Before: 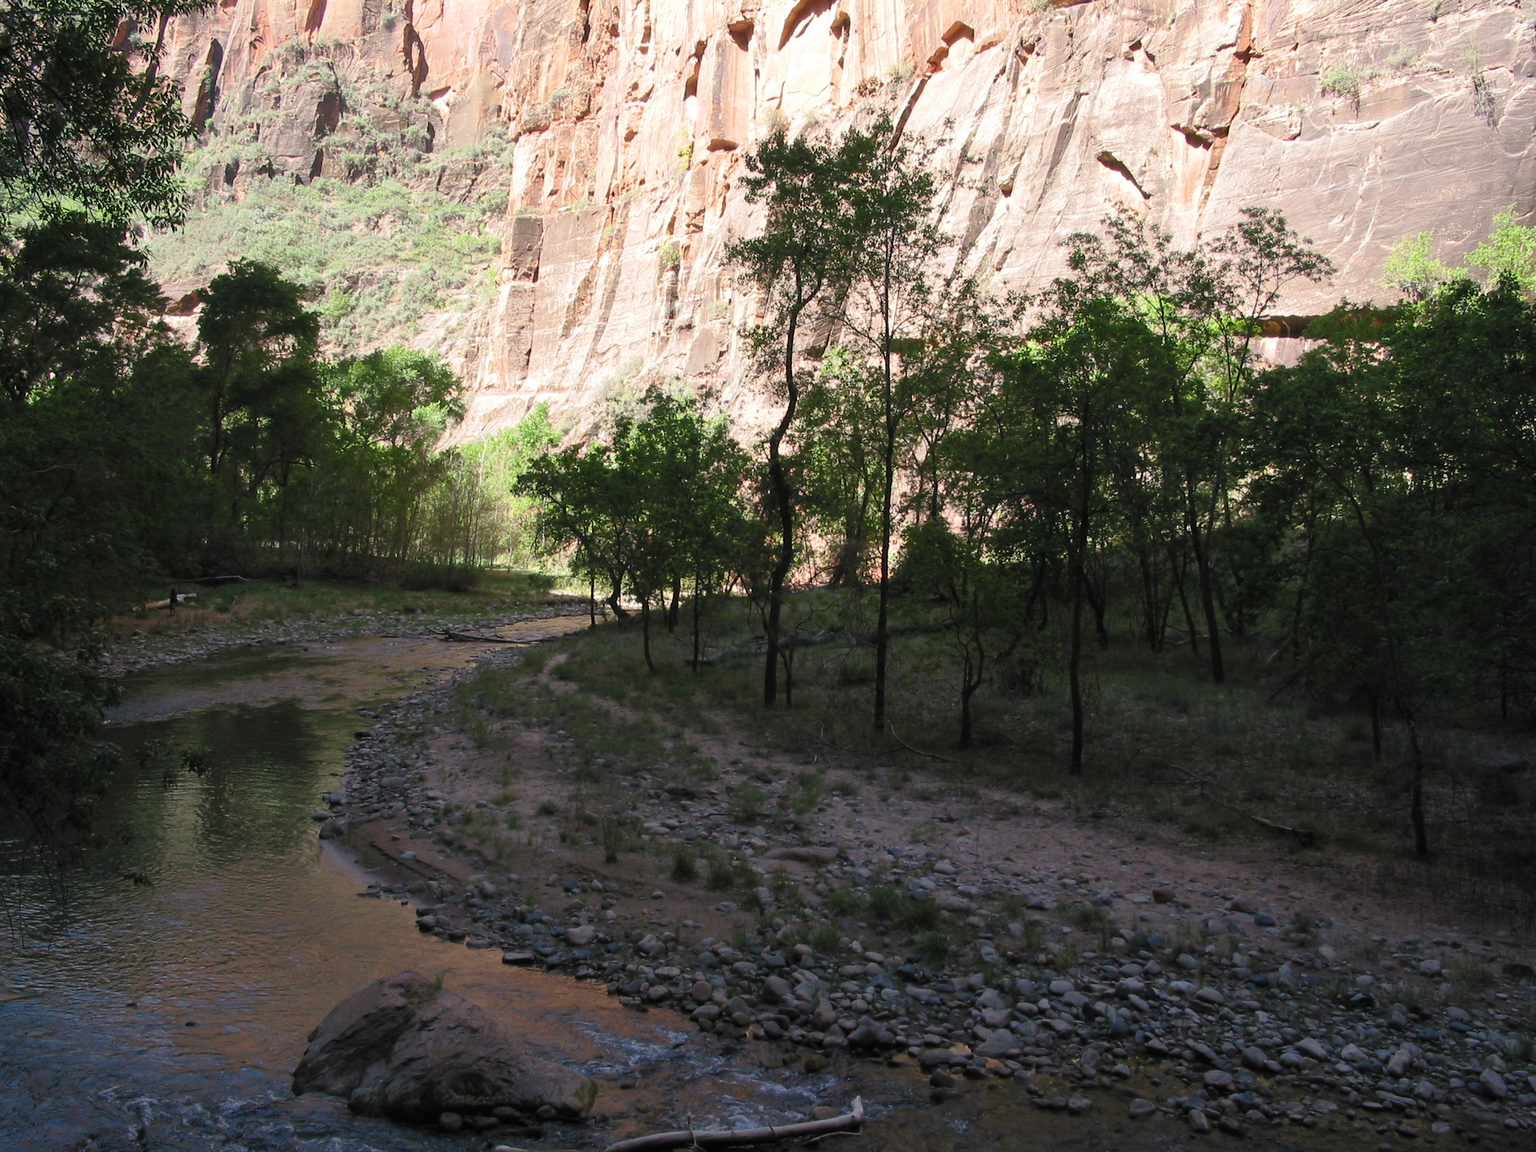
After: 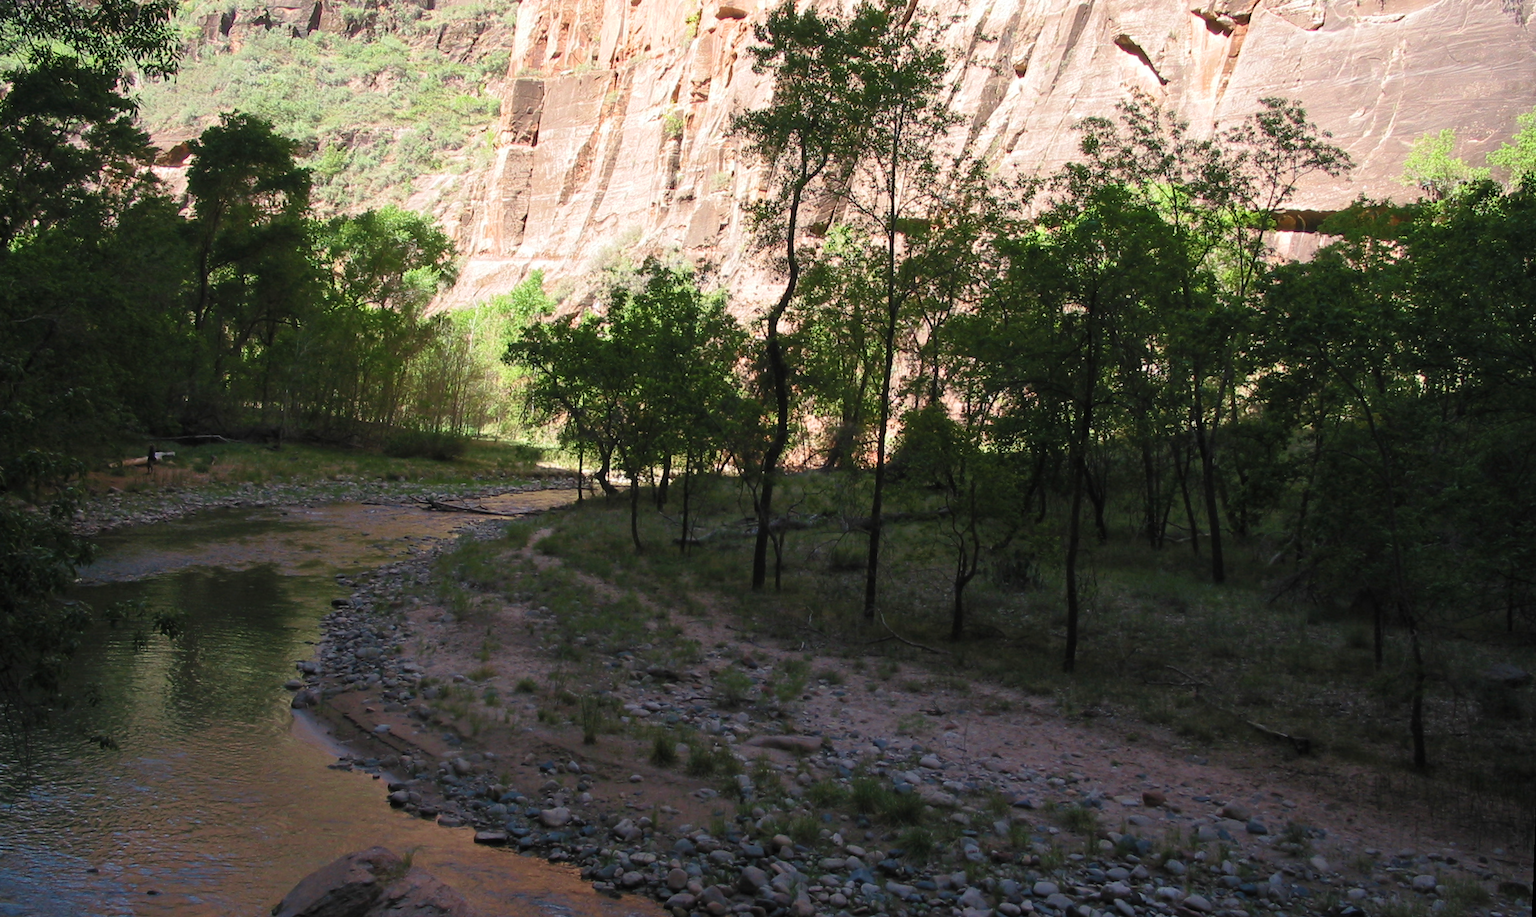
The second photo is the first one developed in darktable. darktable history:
rotate and perspective: rotation 2.17°, automatic cropping off
crop and rotate: left 2.991%, top 13.302%, right 1.981%, bottom 12.636%
velvia: on, module defaults
